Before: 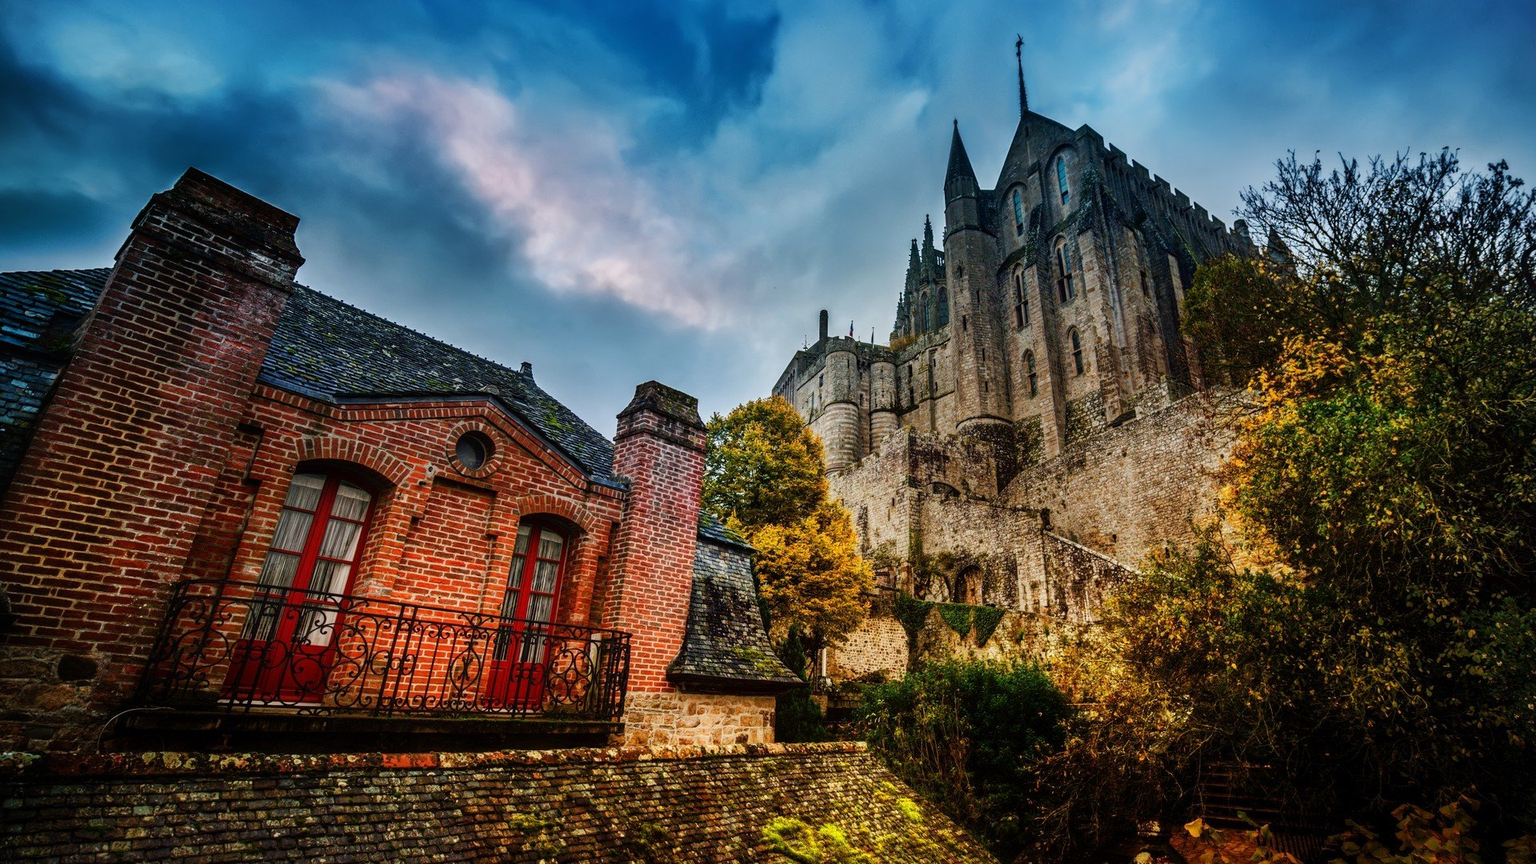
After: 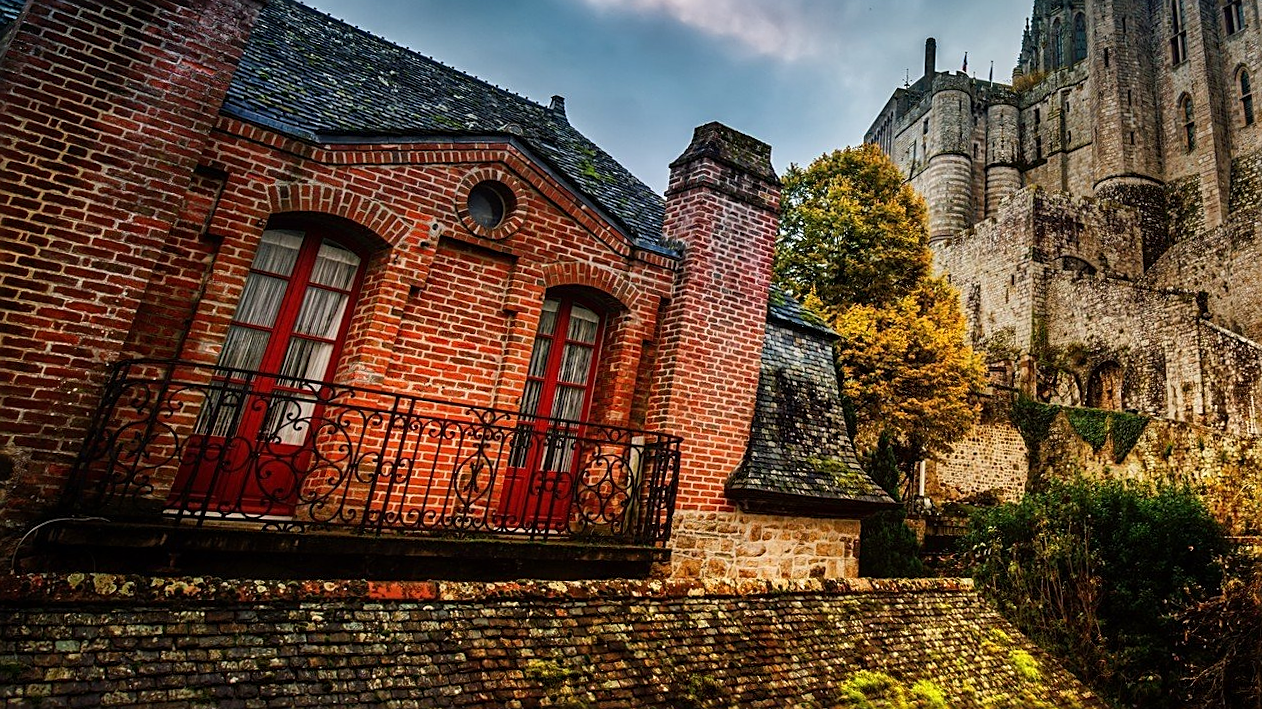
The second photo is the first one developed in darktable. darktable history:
crop and rotate: angle -1.17°, left 3.741%, top 31.941%, right 28.162%
sharpen: on, module defaults
